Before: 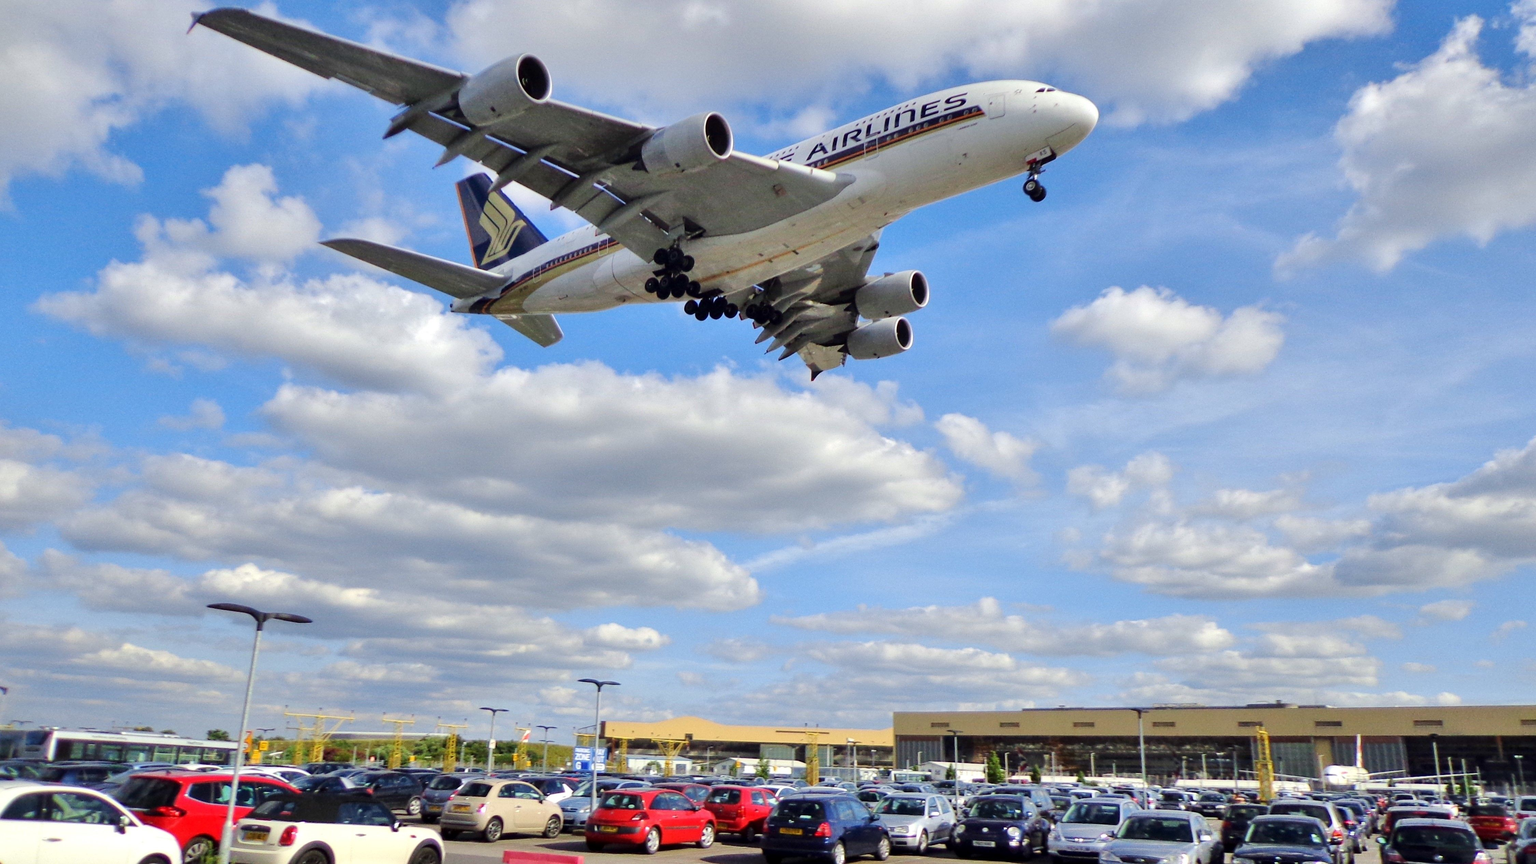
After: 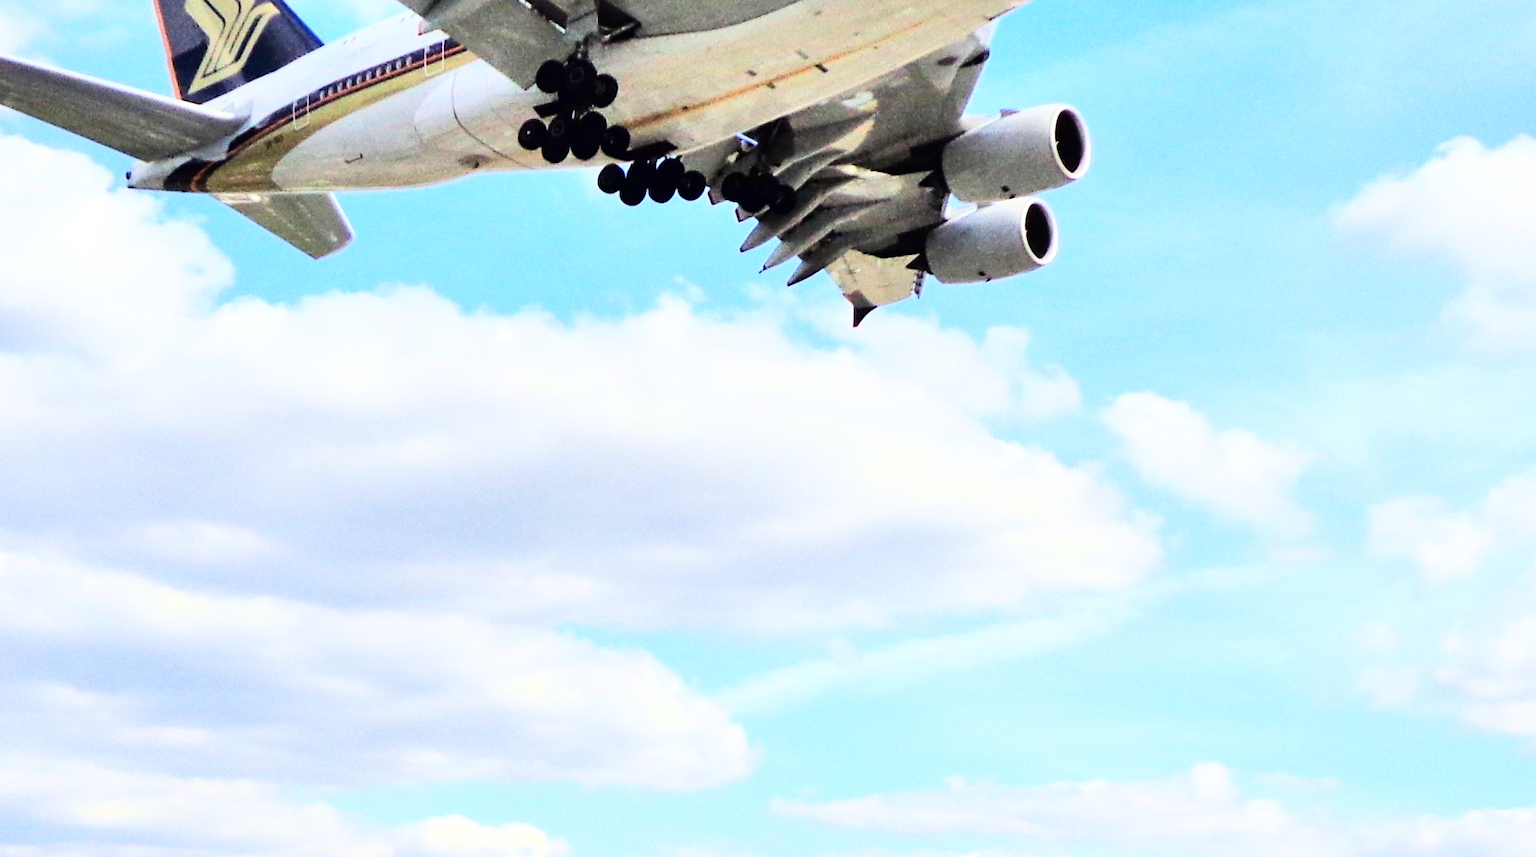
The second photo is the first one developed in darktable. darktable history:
crop: left 25.248%, top 25.332%, right 25.083%, bottom 25.373%
base curve: curves: ch0 [(0, 0) (0.007, 0.004) (0.027, 0.03) (0.046, 0.07) (0.207, 0.54) (0.442, 0.872) (0.673, 0.972) (1, 1)]
